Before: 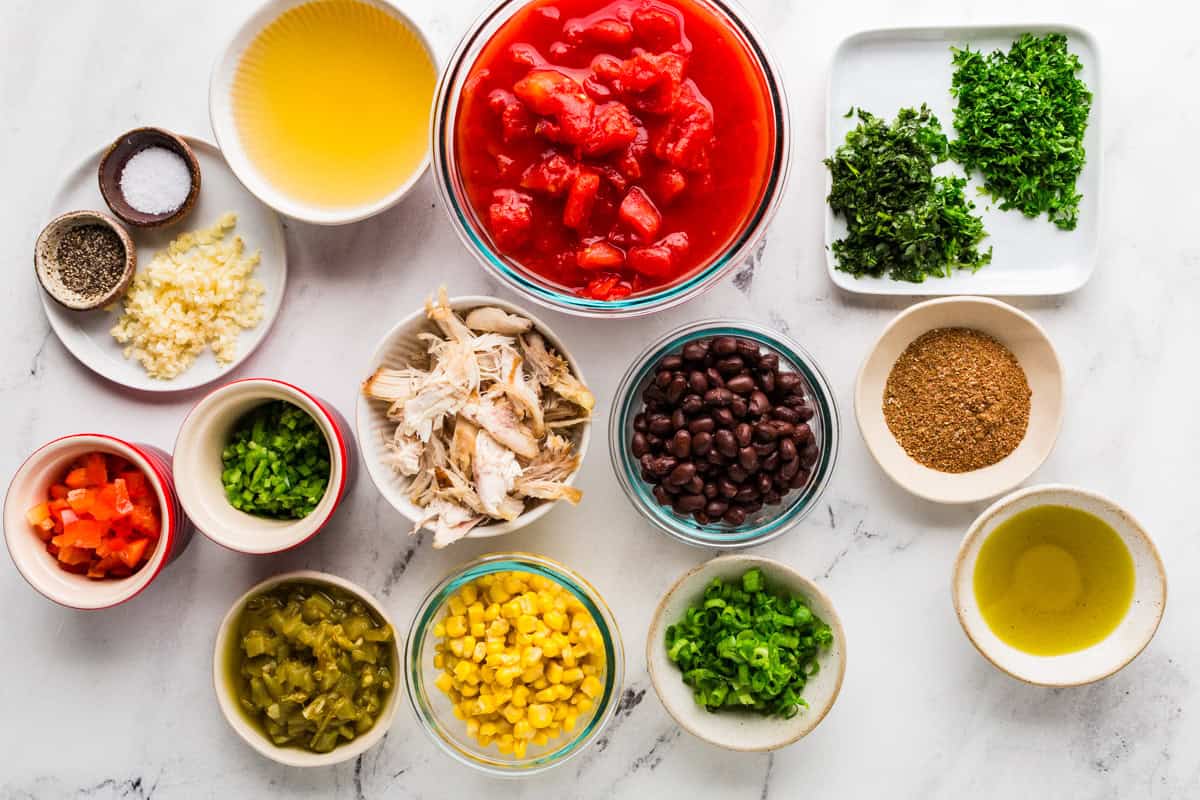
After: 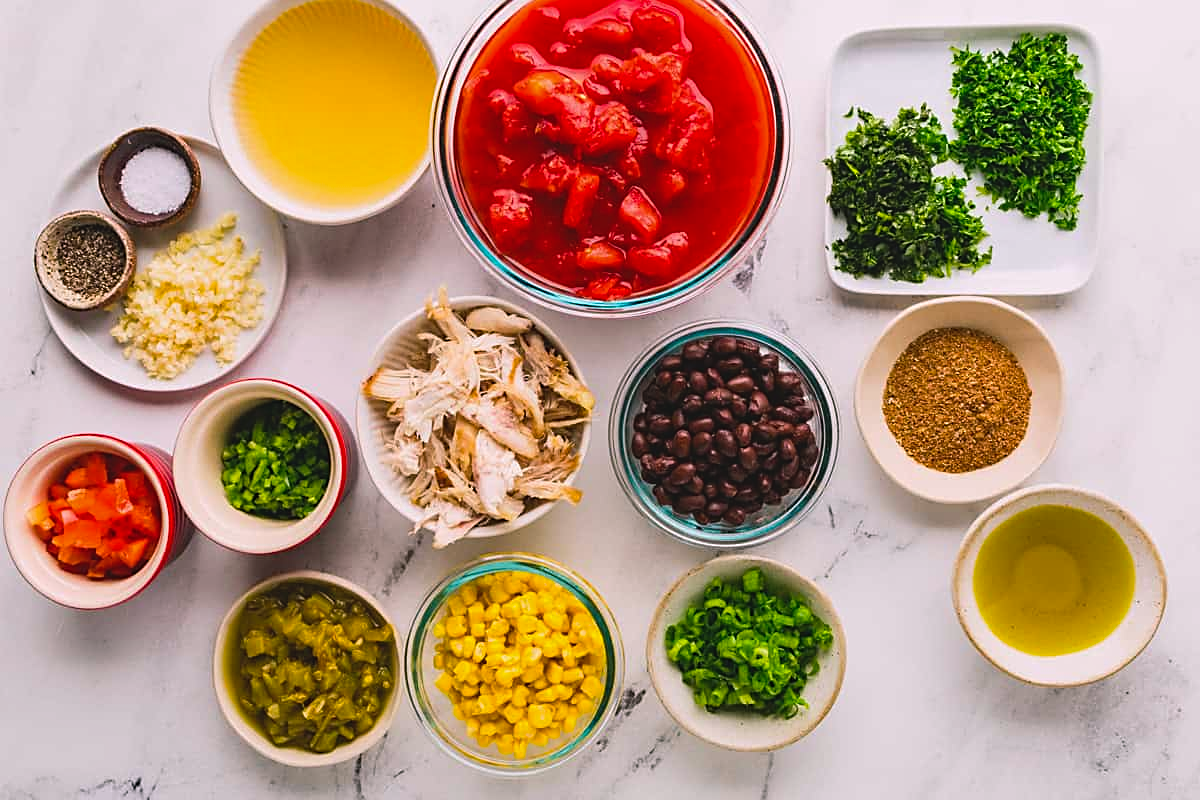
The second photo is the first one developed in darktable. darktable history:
color balance rgb: shadows lift › chroma 2%, shadows lift › hue 217.2°, power › chroma 0.25%, power › hue 60°, highlights gain › chroma 1.5%, highlights gain › hue 309.6°, global offset › luminance -0.5%, perceptual saturation grading › global saturation 15%, global vibrance 20%
sharpen: on, module defaults
exposure: black level correction -0.014, exposure -0.193 EV, compensate highlight preservation false
tone equalizer: on, module defaults
